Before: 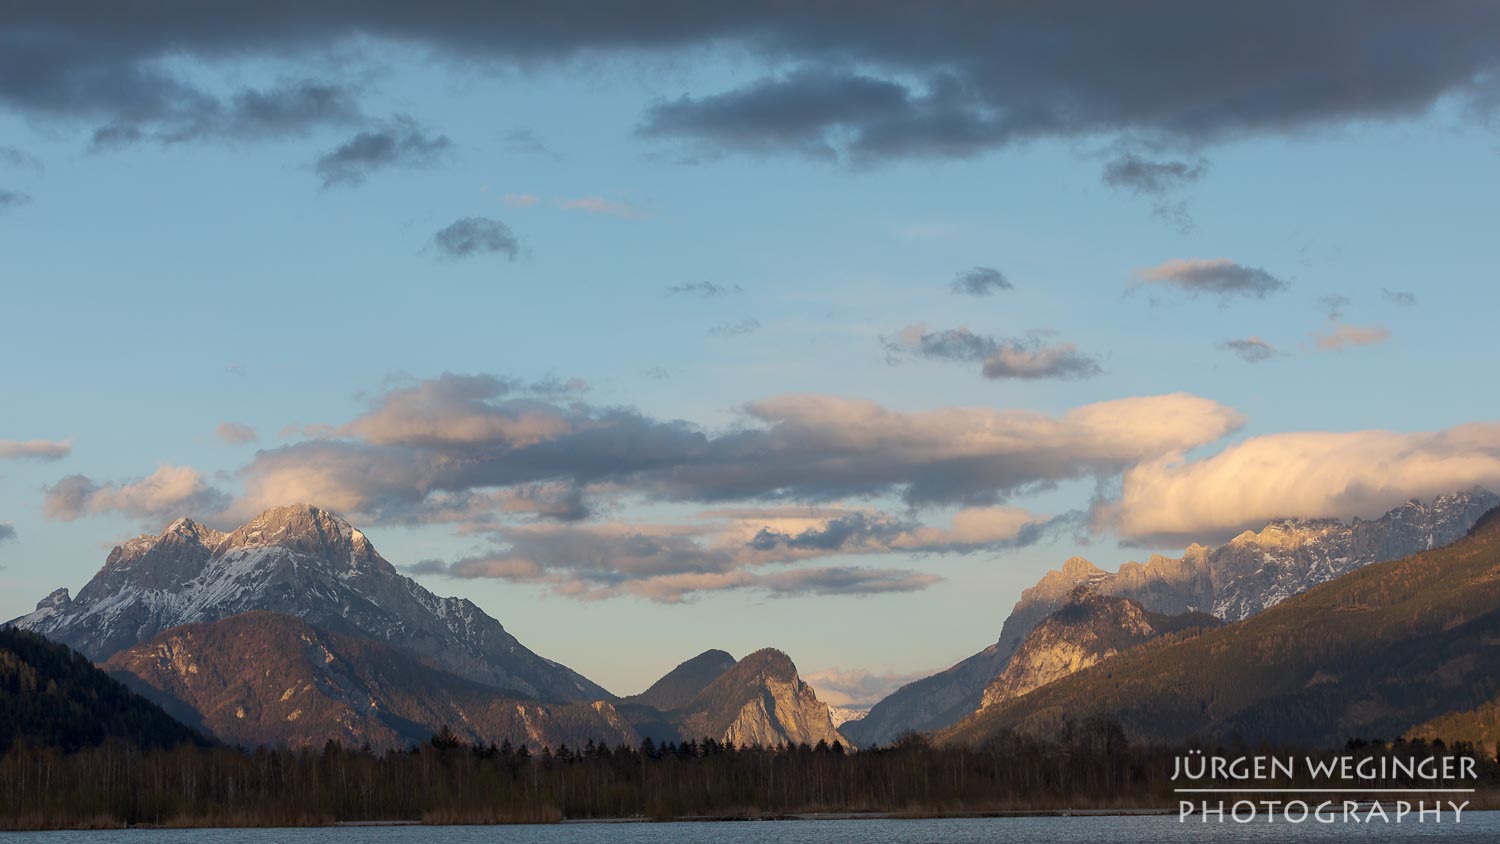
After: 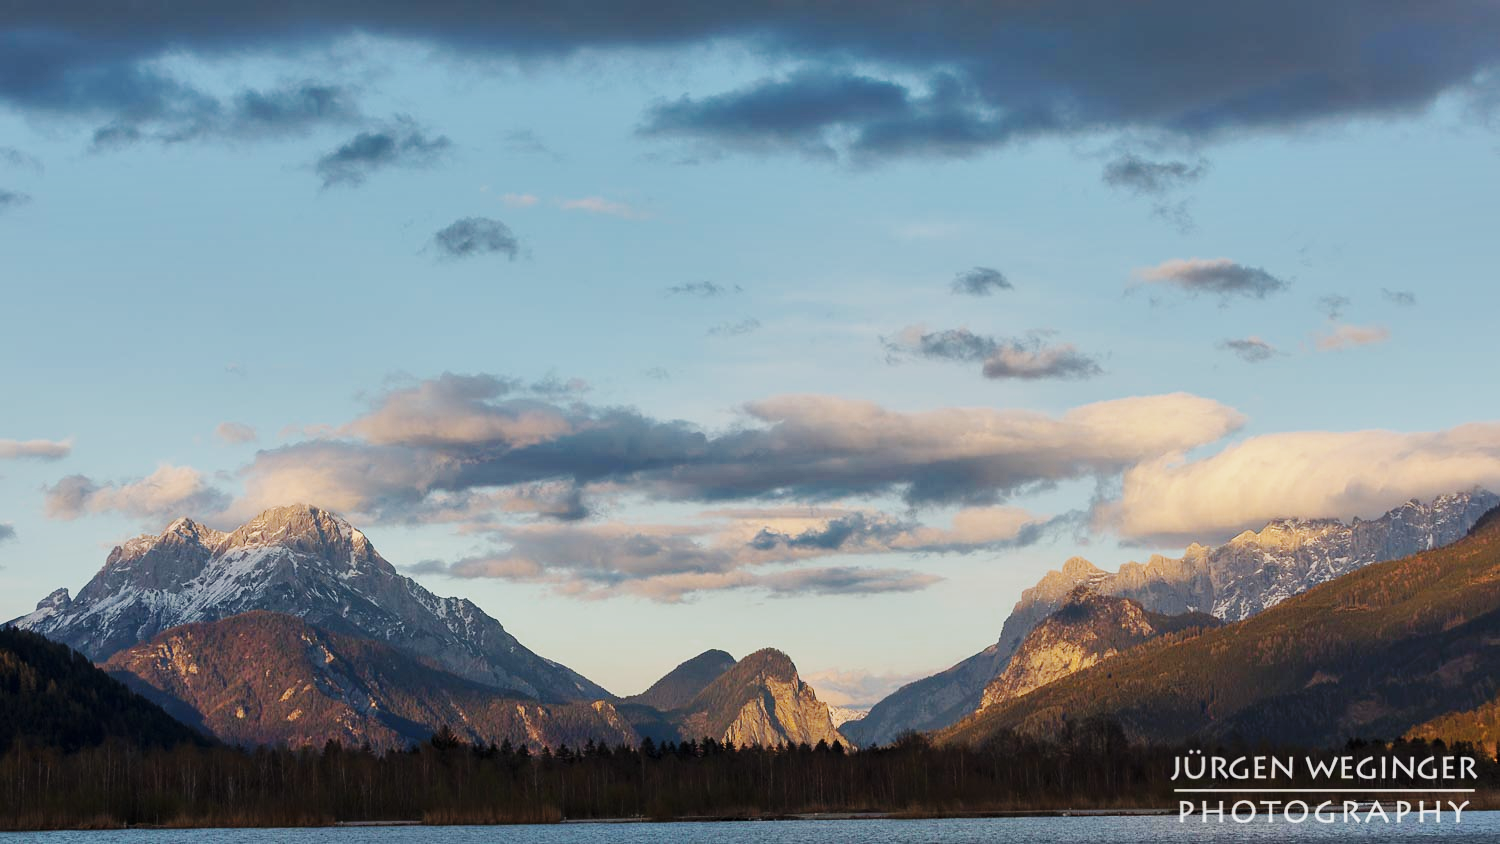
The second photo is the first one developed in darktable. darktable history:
shadows and highlights: highlights color adjustment 33.05%, soften with gaussian
color zones: curves: ch0 [(0, 0.444) (0.143, 0.442) (0.286, 0.441) (0.429, 0.441) (0.571, 0.441) (0.714, 0.441) (0.857, 0.442) (1, 0.444)]
base curve: curves: ch0 [(0, 0) (0.032, 0.025) (0.121, 0.166) (0.206, 0.329) (0.605, 0.79) (1, 1)], preserve colors none
